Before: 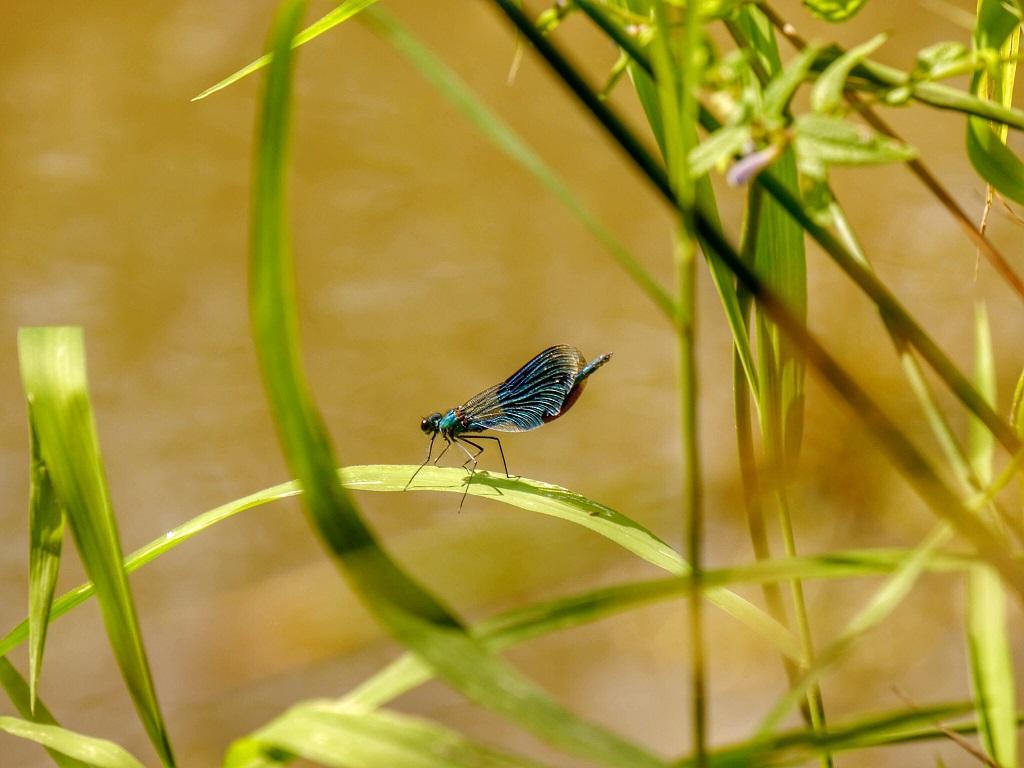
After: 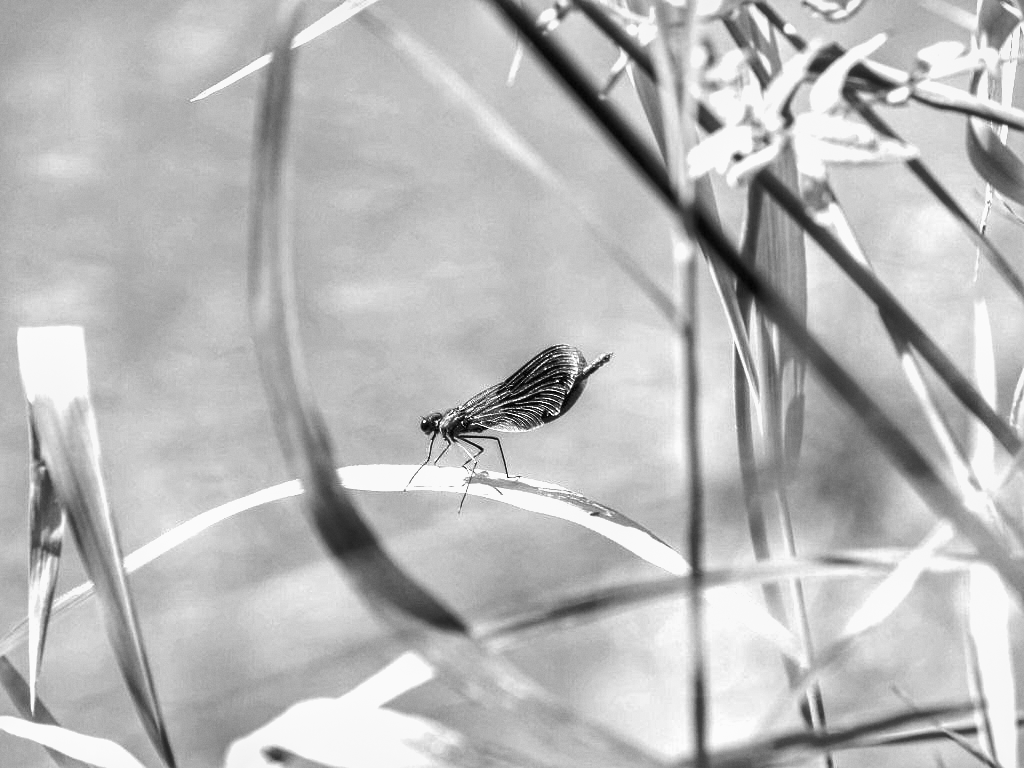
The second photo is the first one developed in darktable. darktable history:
monochrome: on, module defaults
exposure: black level correction 0, exposure 1.125 EV, compensate exposure bias true, compensate highlight preservation false
grain: coarseness 0.09 ISO, strength 10%
shadows and highlights: highlights color adjustment 0%, low approximation 0.01, soften with gaussian
